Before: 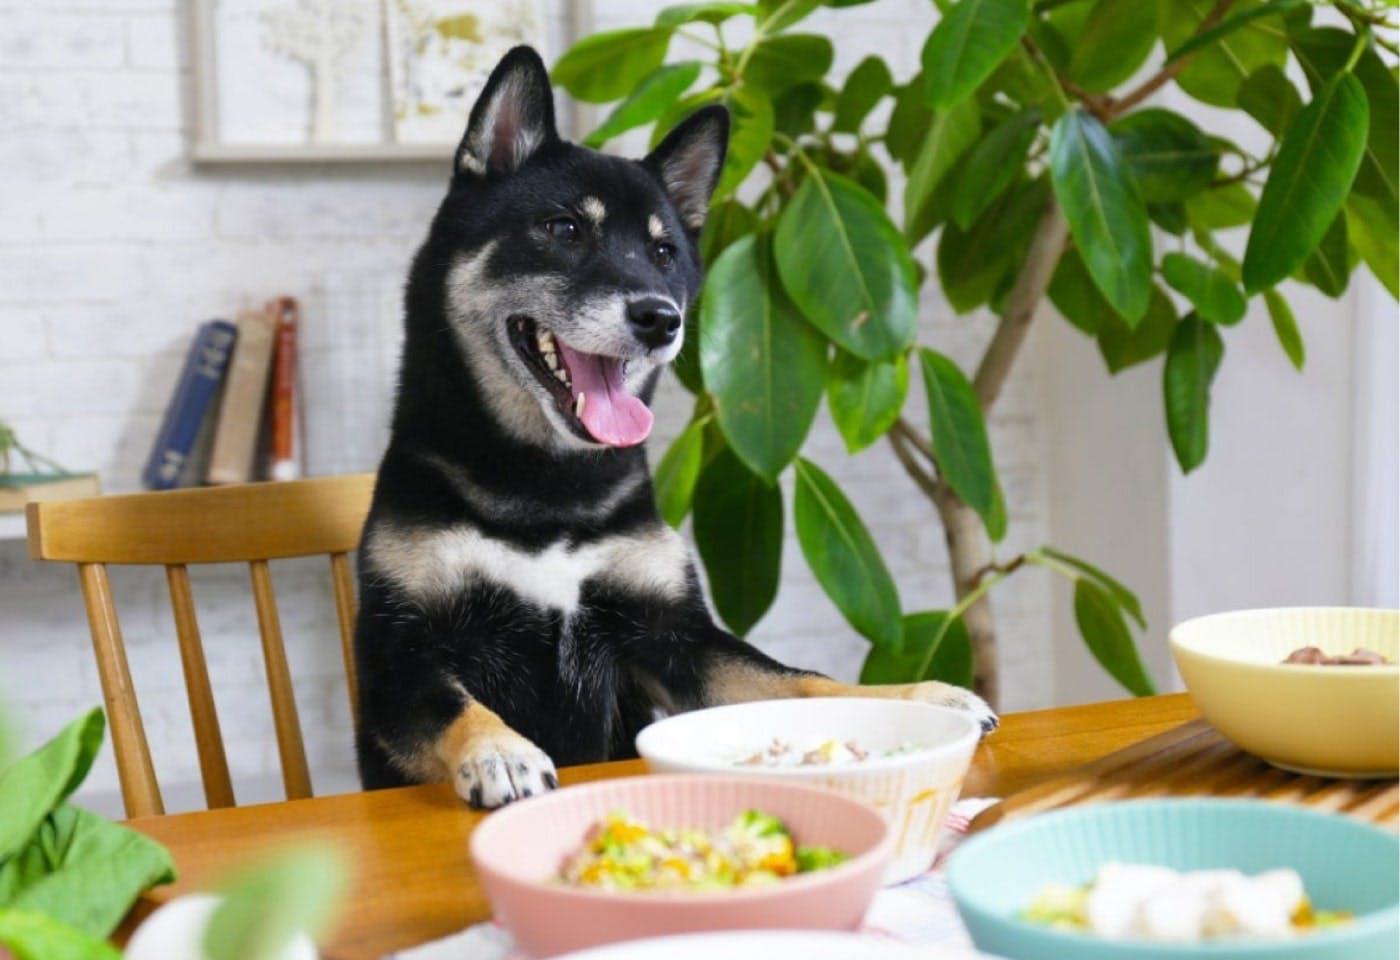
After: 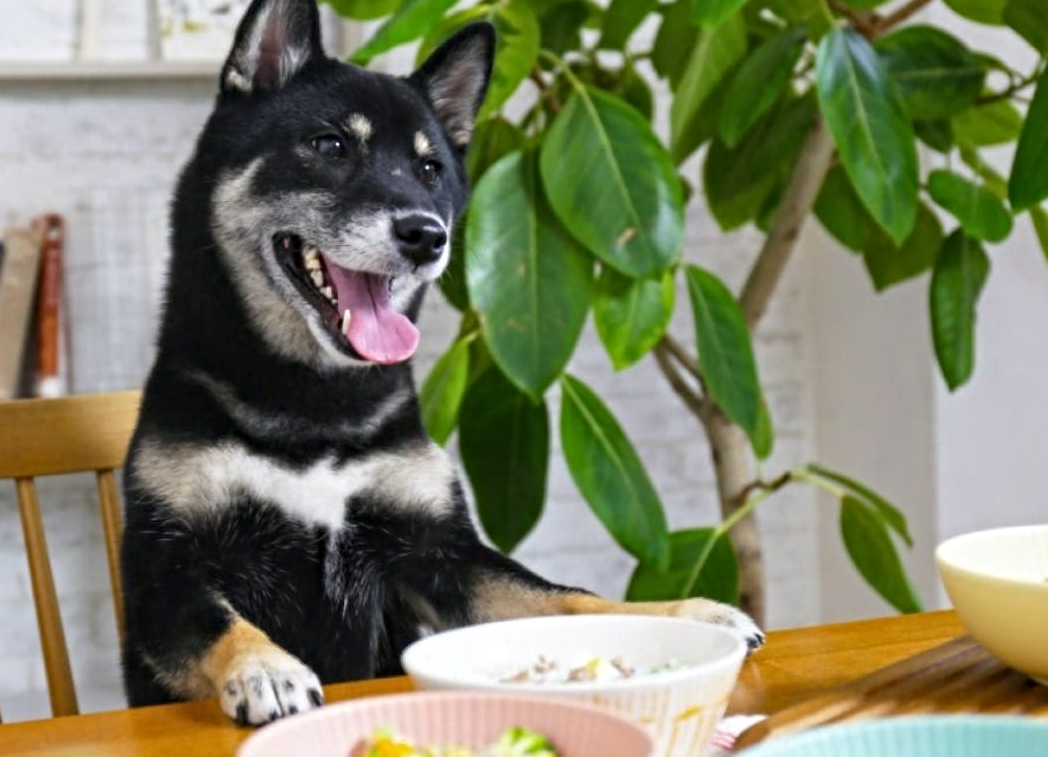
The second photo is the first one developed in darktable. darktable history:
contrast equalizer: y [[0.5, 0.5, 0.501, 0.63, 0.504, 0.5], [0.5 ×6], [0.5 ×6], [0 ×6], [0 ×6]]
crop: left 16.768%, top 8.653%, right 8.362%, bottom 12.485%
